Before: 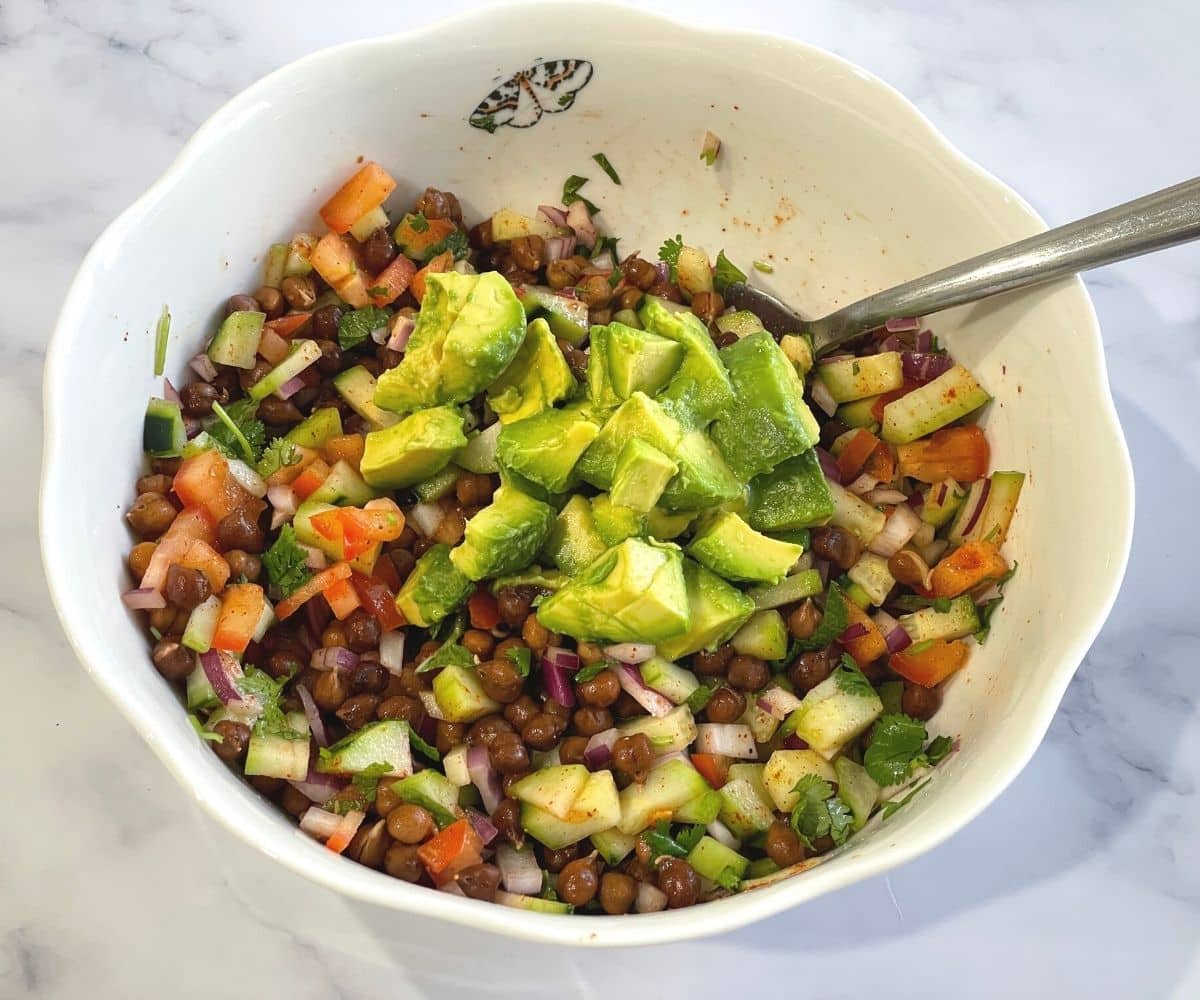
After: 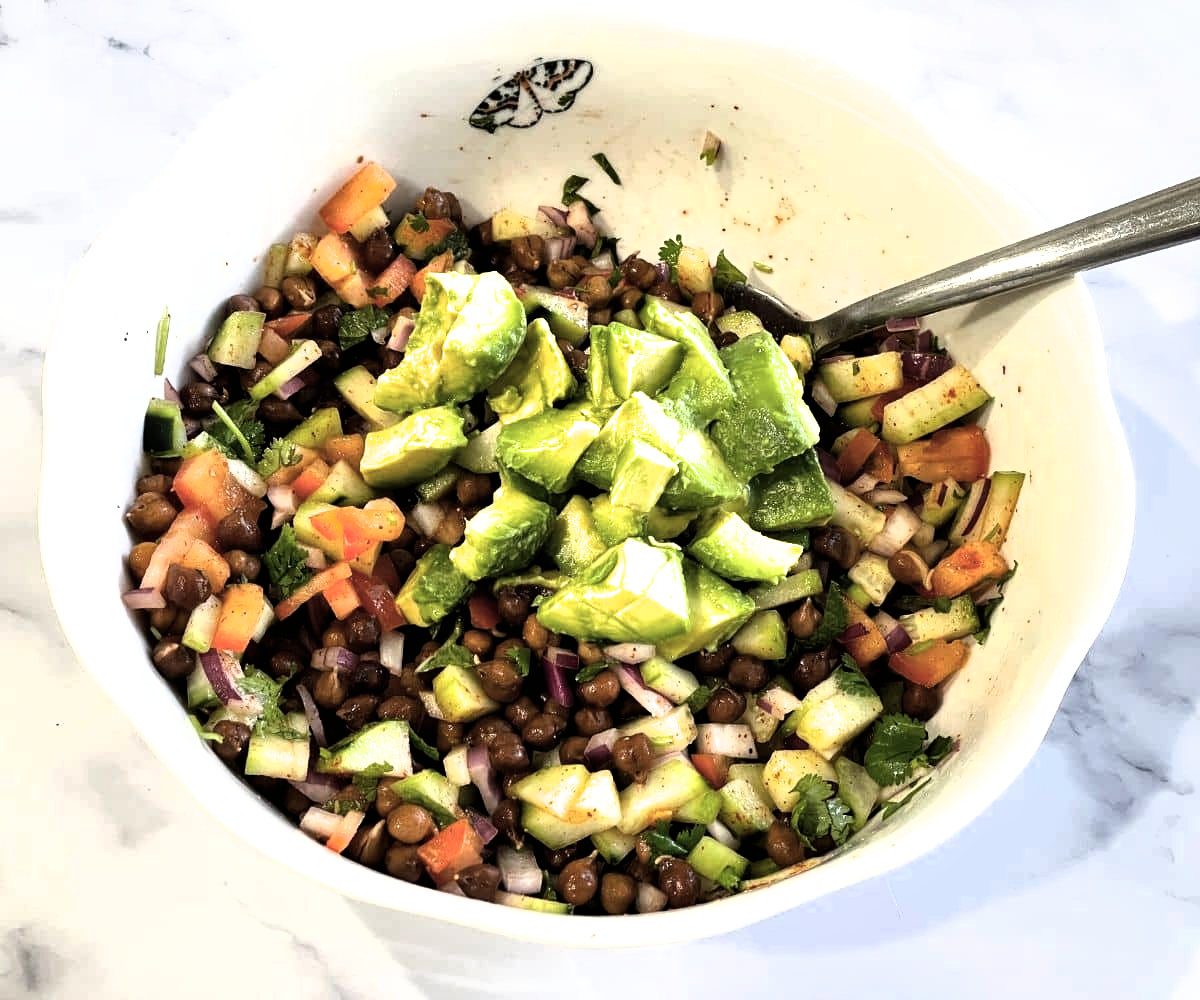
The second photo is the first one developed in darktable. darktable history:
shadows and highlights: shadows 29.32, highlights -29.32, low approximation 0.01, soften with gaussian
filmic rgb: black relative exposure -8.2 EV, white relative exposure 2.2 EV, threshold 3 EV, hardness 7.11, latitude 85.74%, contrast 1.696, highlights saturation mix -4%, shadows ↔ highlights balance -2.69%, color science v5 (2021), contrast in shadows safe, contrast in highlights safe, enable highlight reconstruction true
